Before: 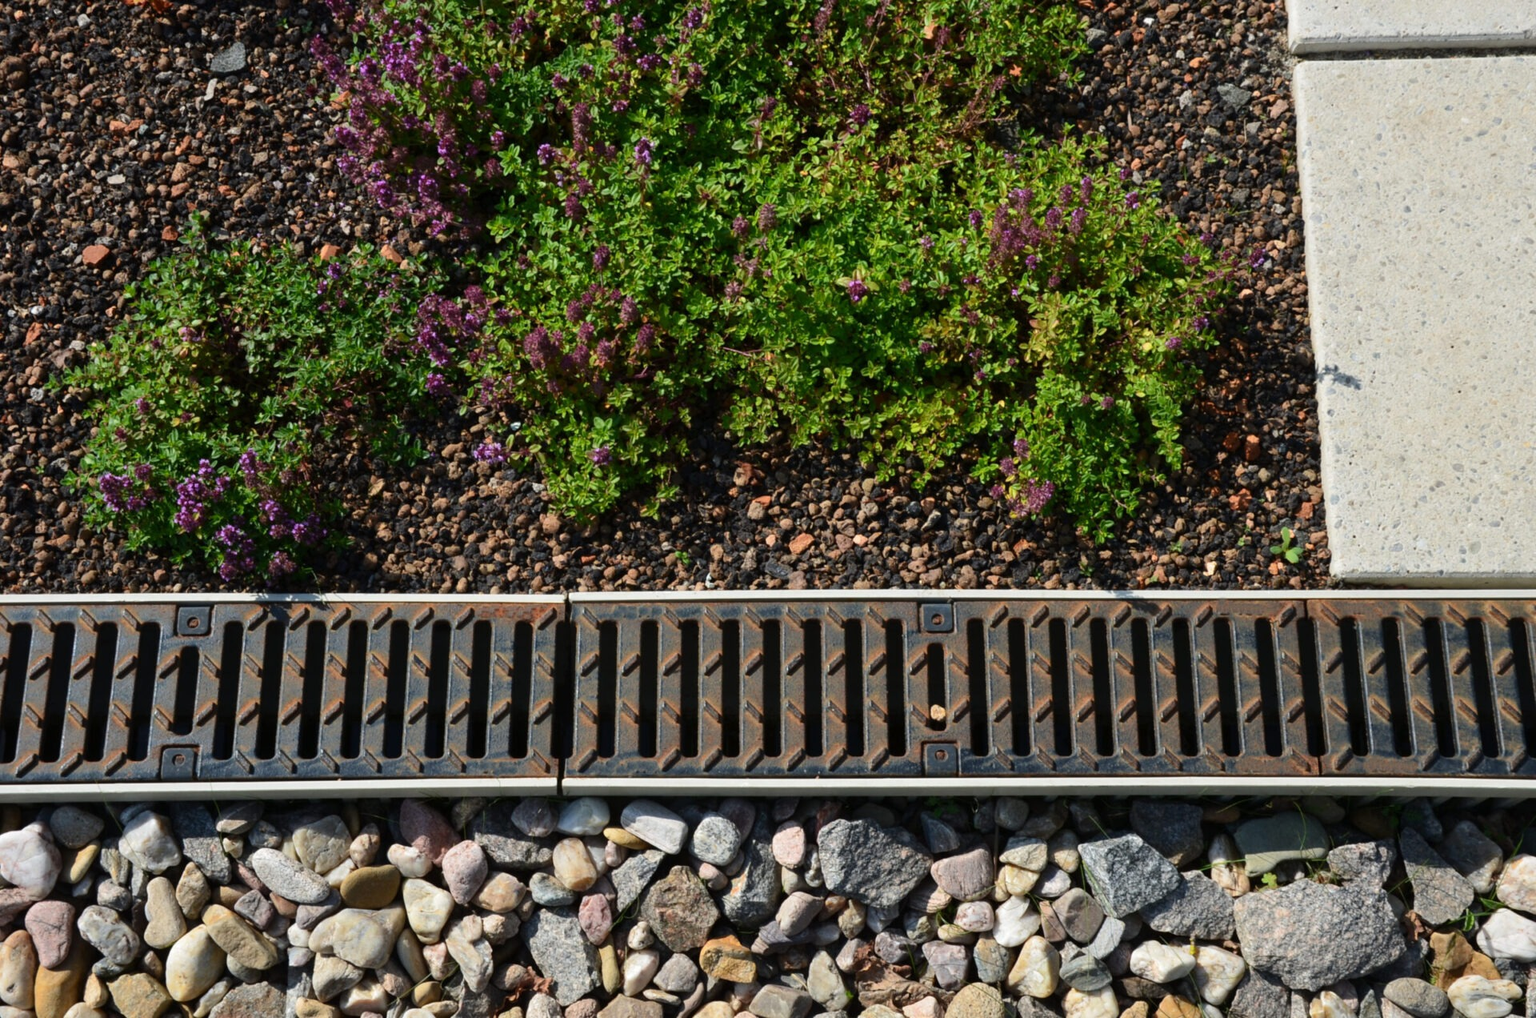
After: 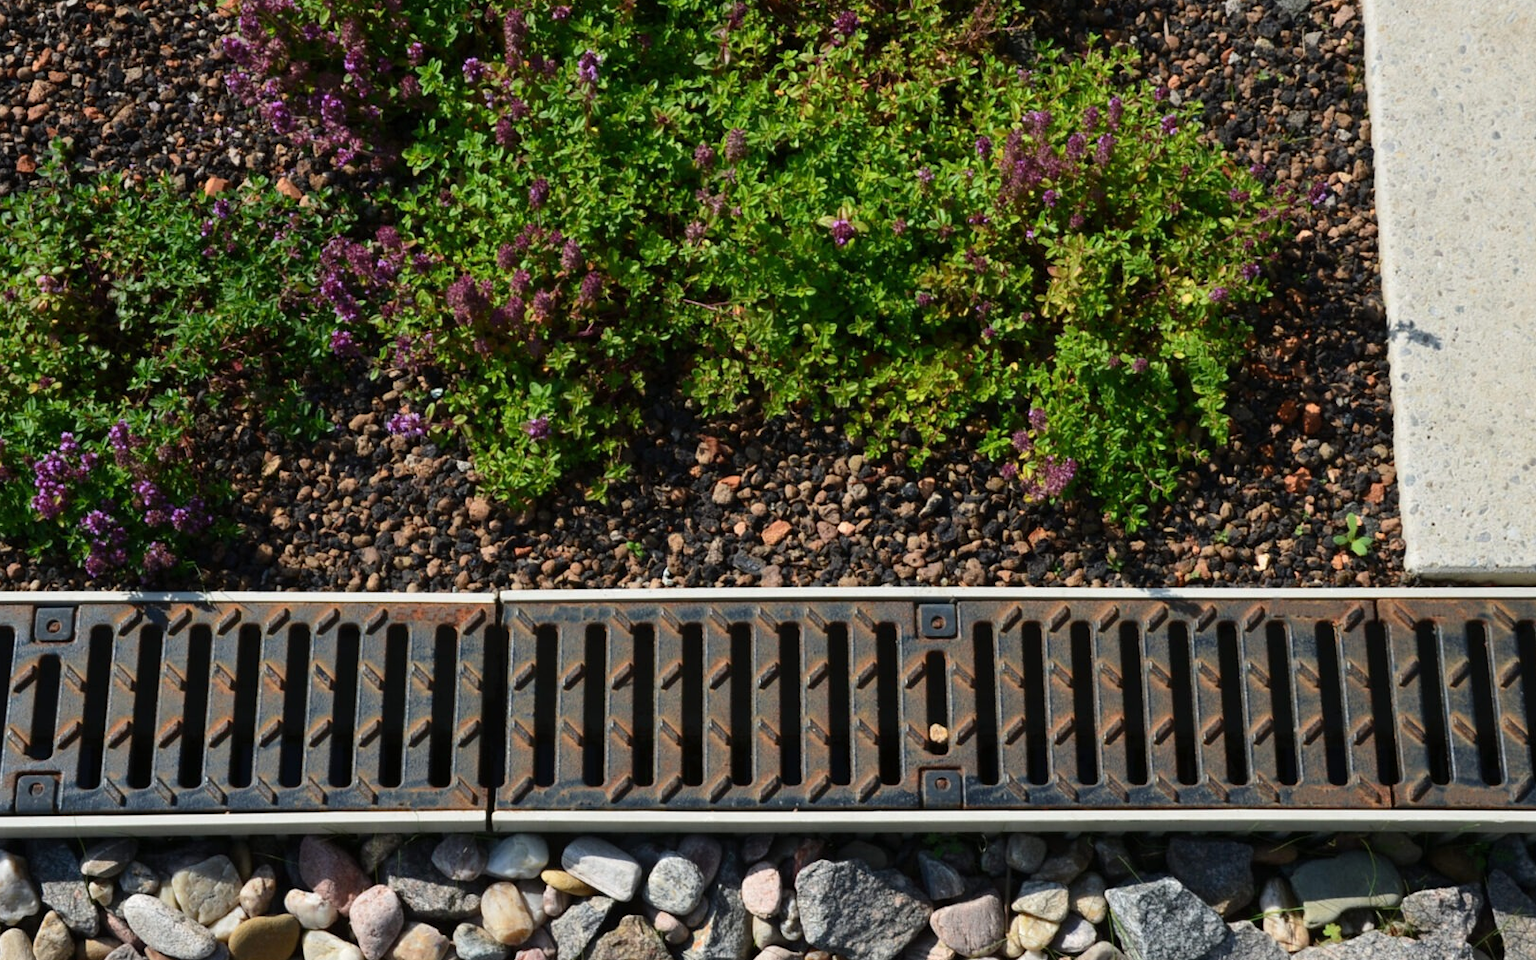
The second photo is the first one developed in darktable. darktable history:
crop and rotate: left 9.642%, top 9.493%, right 6.162%, bottom 11.064%
